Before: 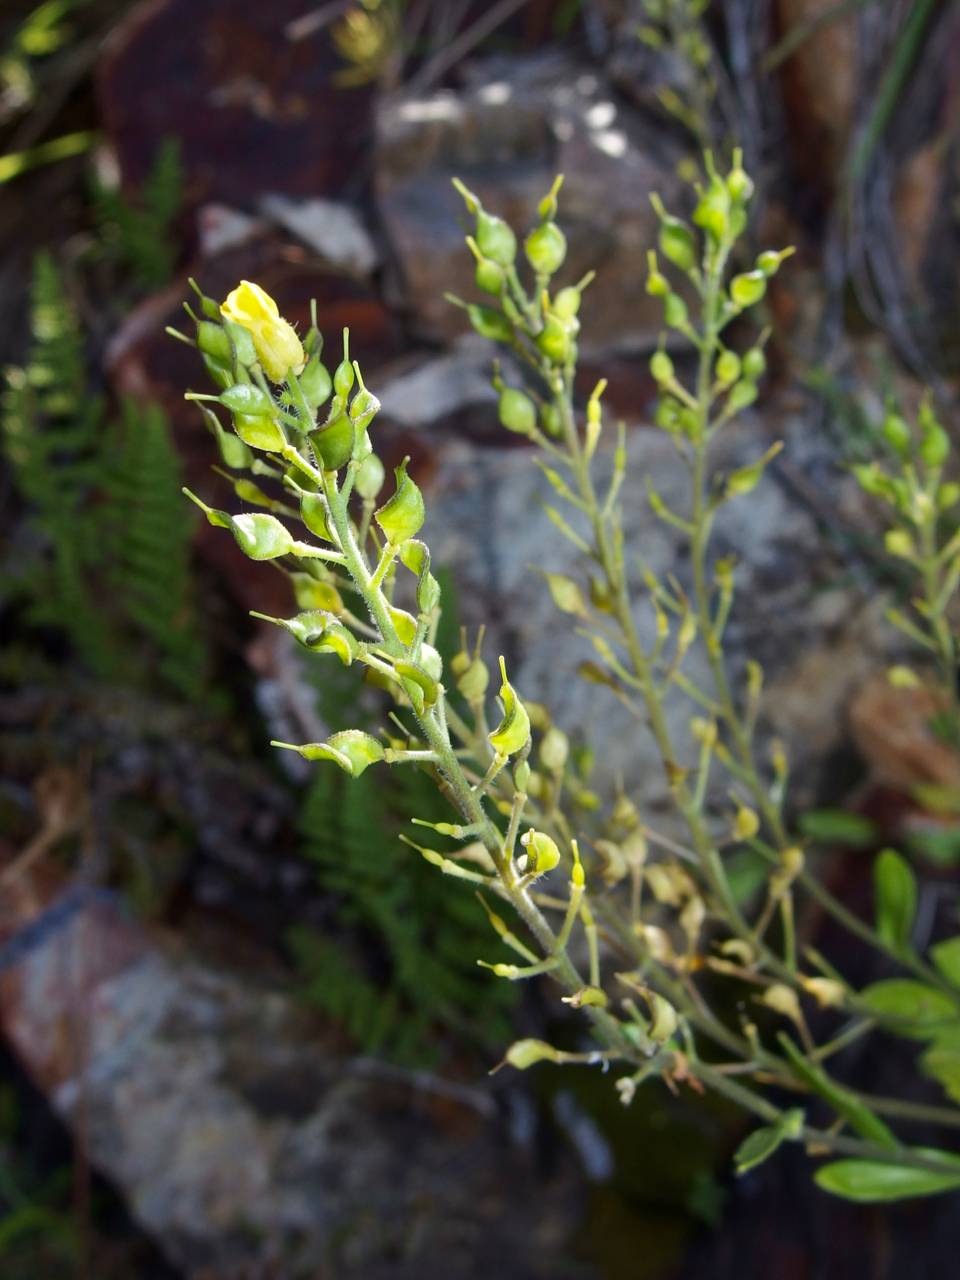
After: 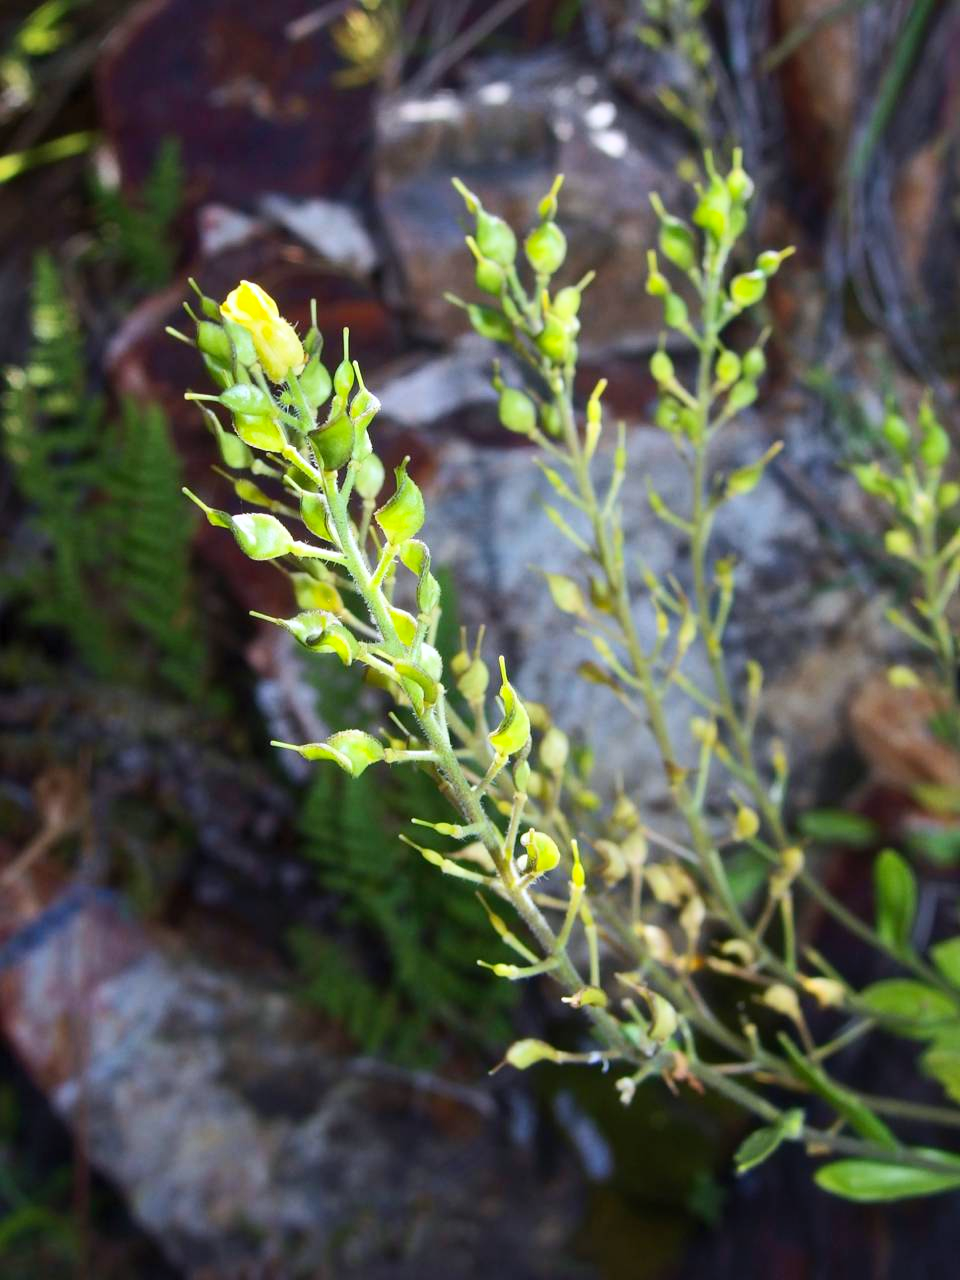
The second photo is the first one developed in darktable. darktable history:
contrast brightness saturation: contrast 0.2, brightness 0.16, saturation 0.22
color calibration: illuminant as shot in camera, x 0.358, y 0.373, temperature 4628.91 K
